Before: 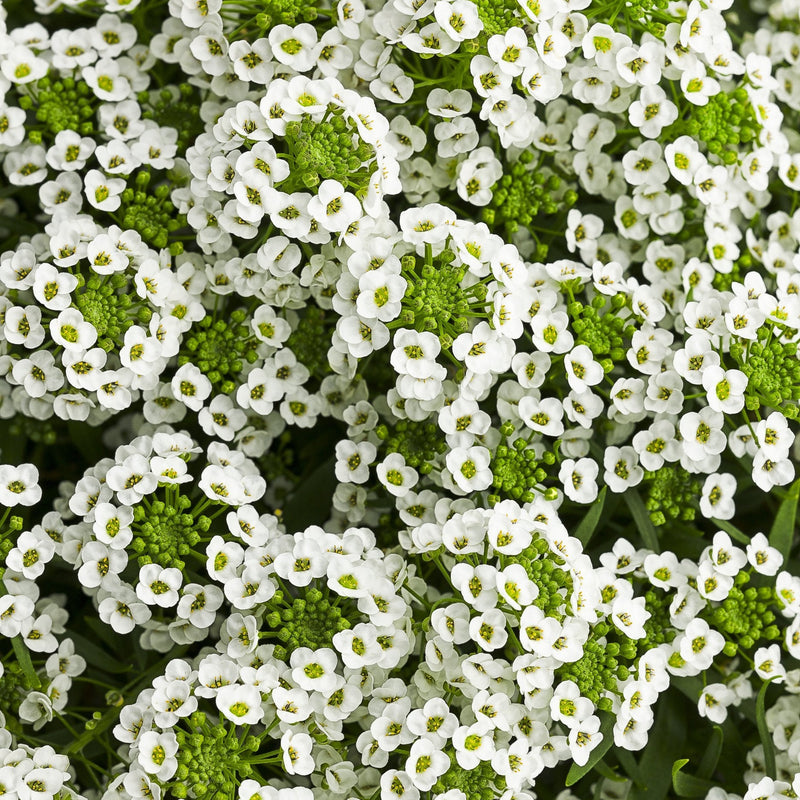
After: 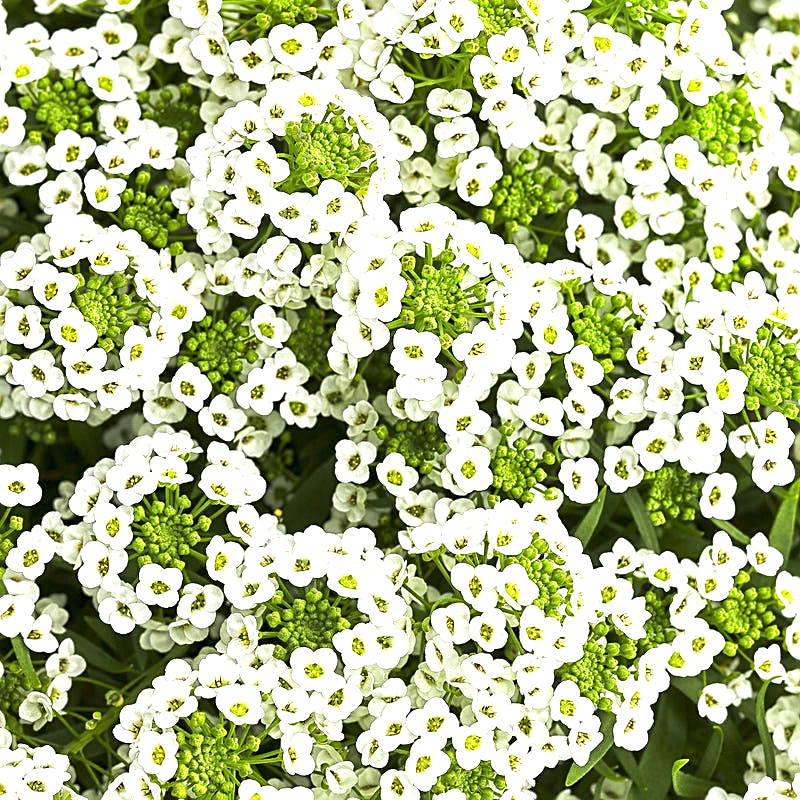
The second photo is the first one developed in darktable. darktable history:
sharpen: on, module defaults
exposure: exposure 1 EV, compensate highlight preservation false
velvia: on, module defaults
